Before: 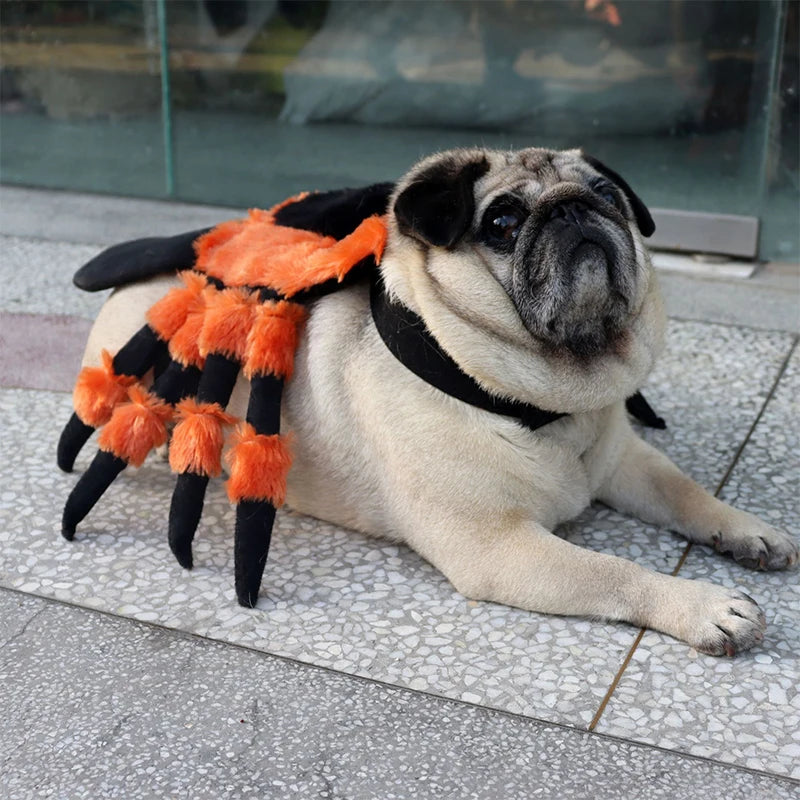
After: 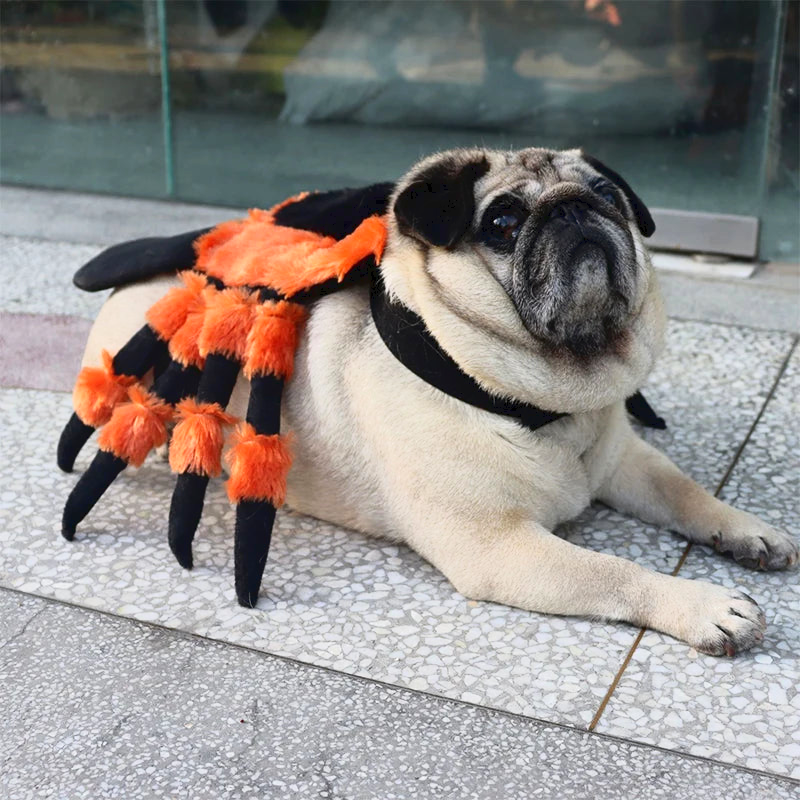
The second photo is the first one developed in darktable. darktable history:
tone curve: curves: ch0 [(0, 0) (0.003, 0.045) (0.011, 0.051) (0.025, 0.057) (0.044, 0.074) (0.069, 0.096) (0.1, 0.125) (0.136, 0.16) (0.177, 0.201) (0.224, 0.242) (0.277, 0.299) (0.335, 0.362) (0.399, 0.432) (0.468, 0.512) (0.543, 0.601) (0.623, 0.691) (0.709, 0.786) (0.801, 0.876) (0.898, 0.927) (1, 1)], color space Lab, linked channels, preserve colors none
